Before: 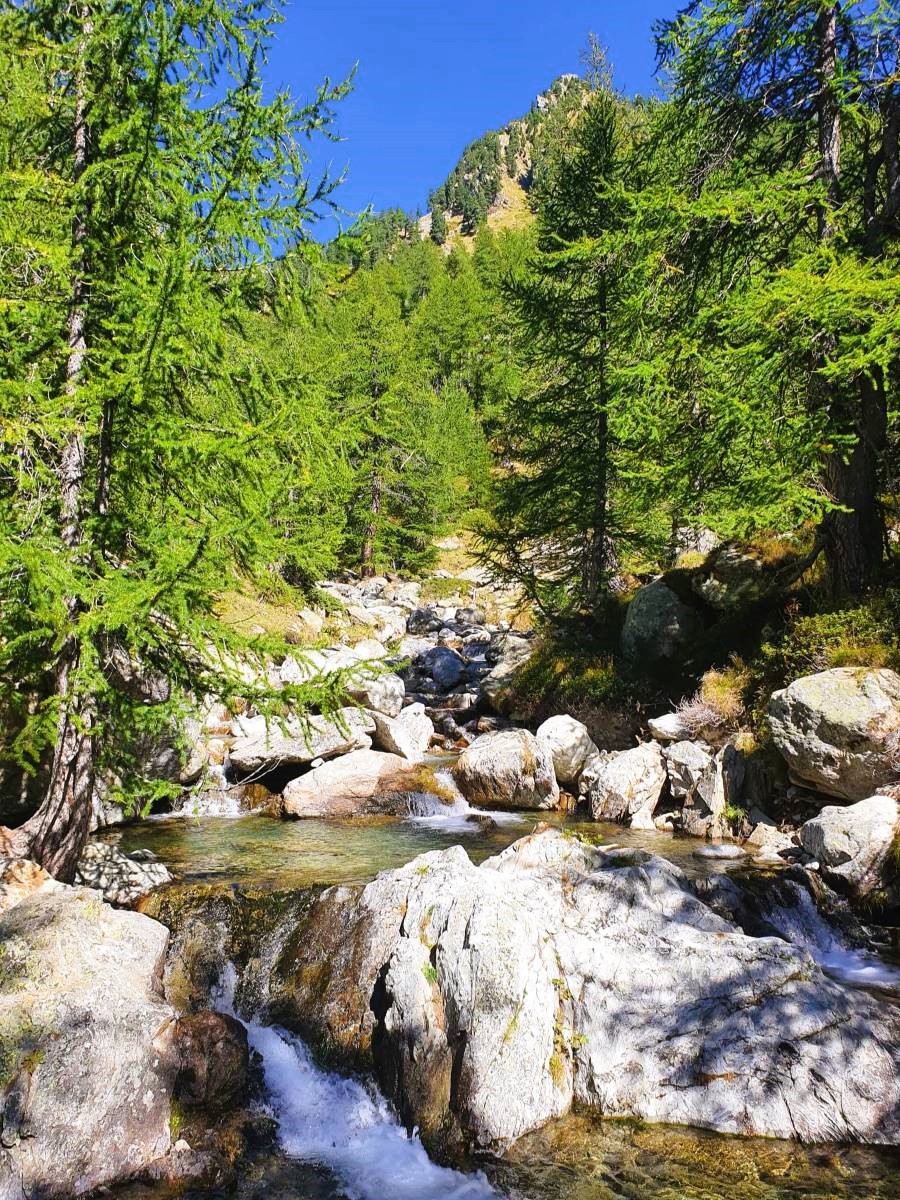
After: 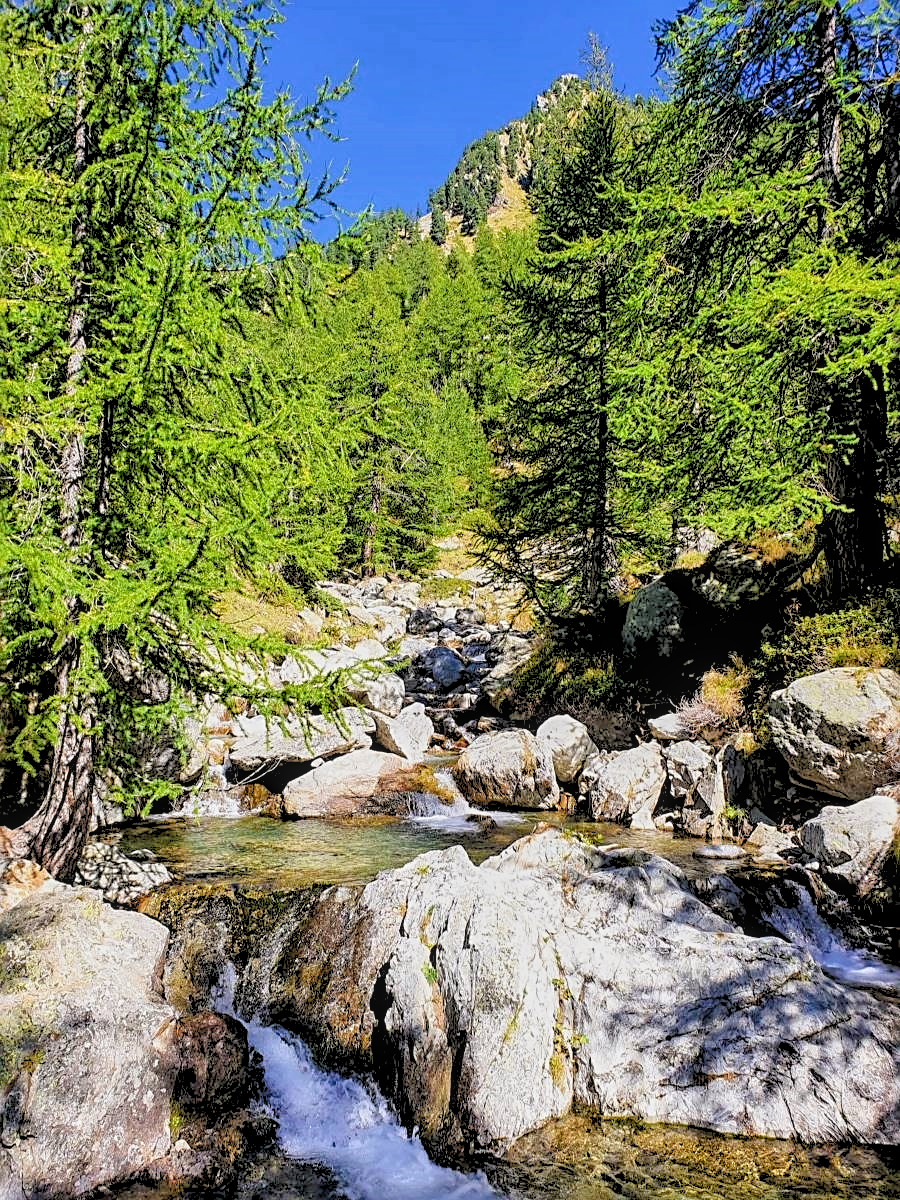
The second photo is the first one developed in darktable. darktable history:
shadows and highlights: soften with gaussian
local contrast: on, module defaults
rgb levels: preserve colors sum RGB, levels [[0.038, 0.433, 0.934], [0, 0.5, 1], [0, 0.5, 1]]
sharpen: radius 2.767
